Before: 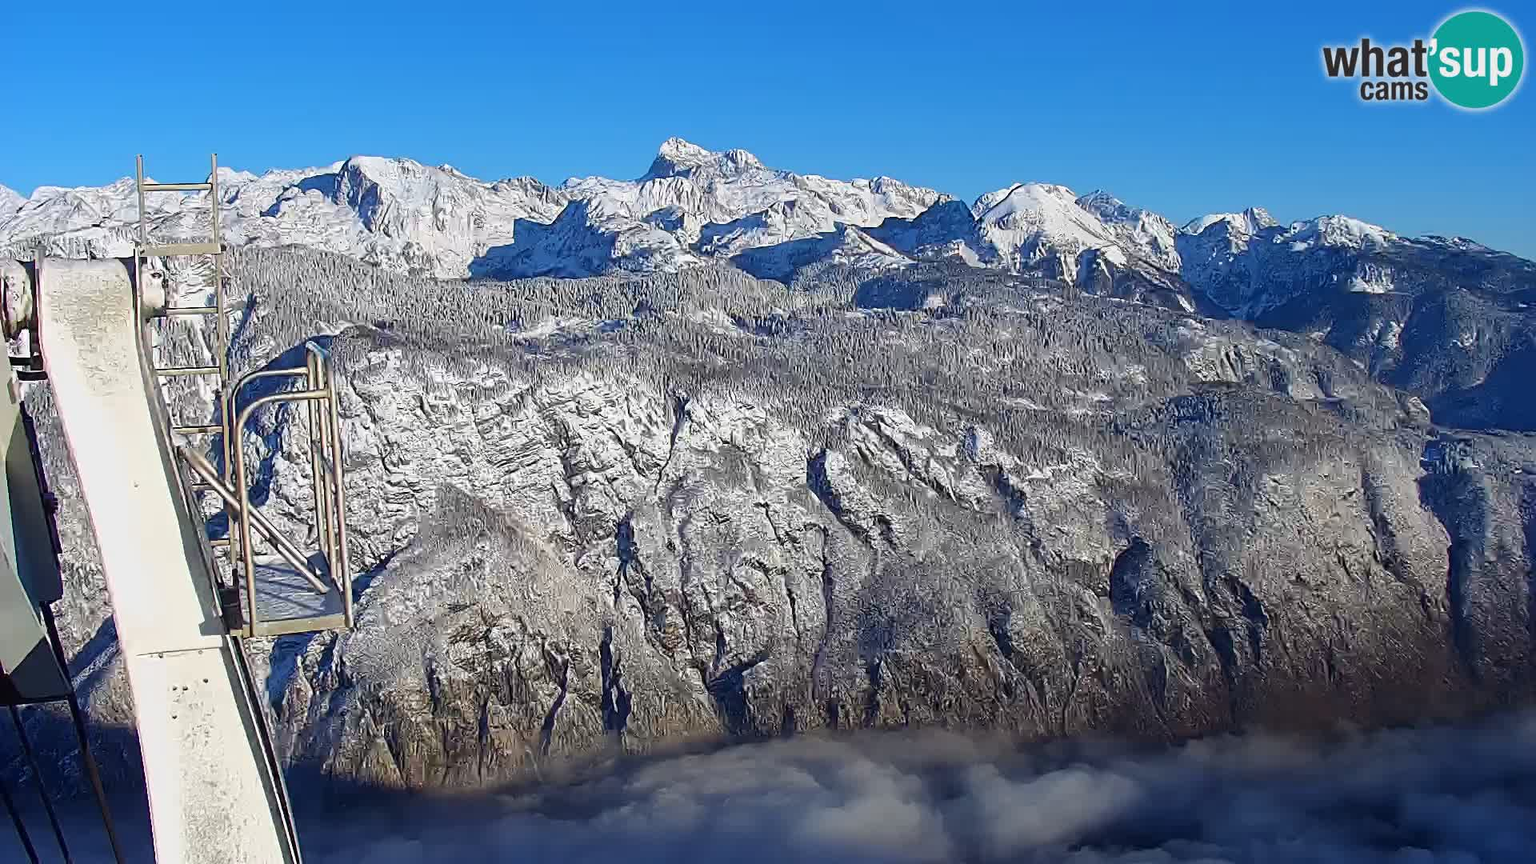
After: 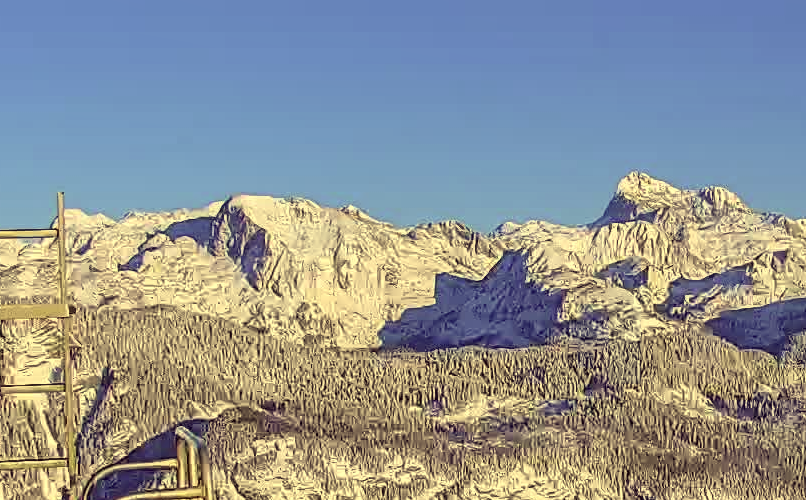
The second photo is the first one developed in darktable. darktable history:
color correction: highlights a* -0.482, highlights b* 40, shadows a* 9.8, shadows b* -0.161
crop and rotate: left 10.817%, top 0.062%, right 47.194%, bottom 53.626%
local contrast: on, module defaults
